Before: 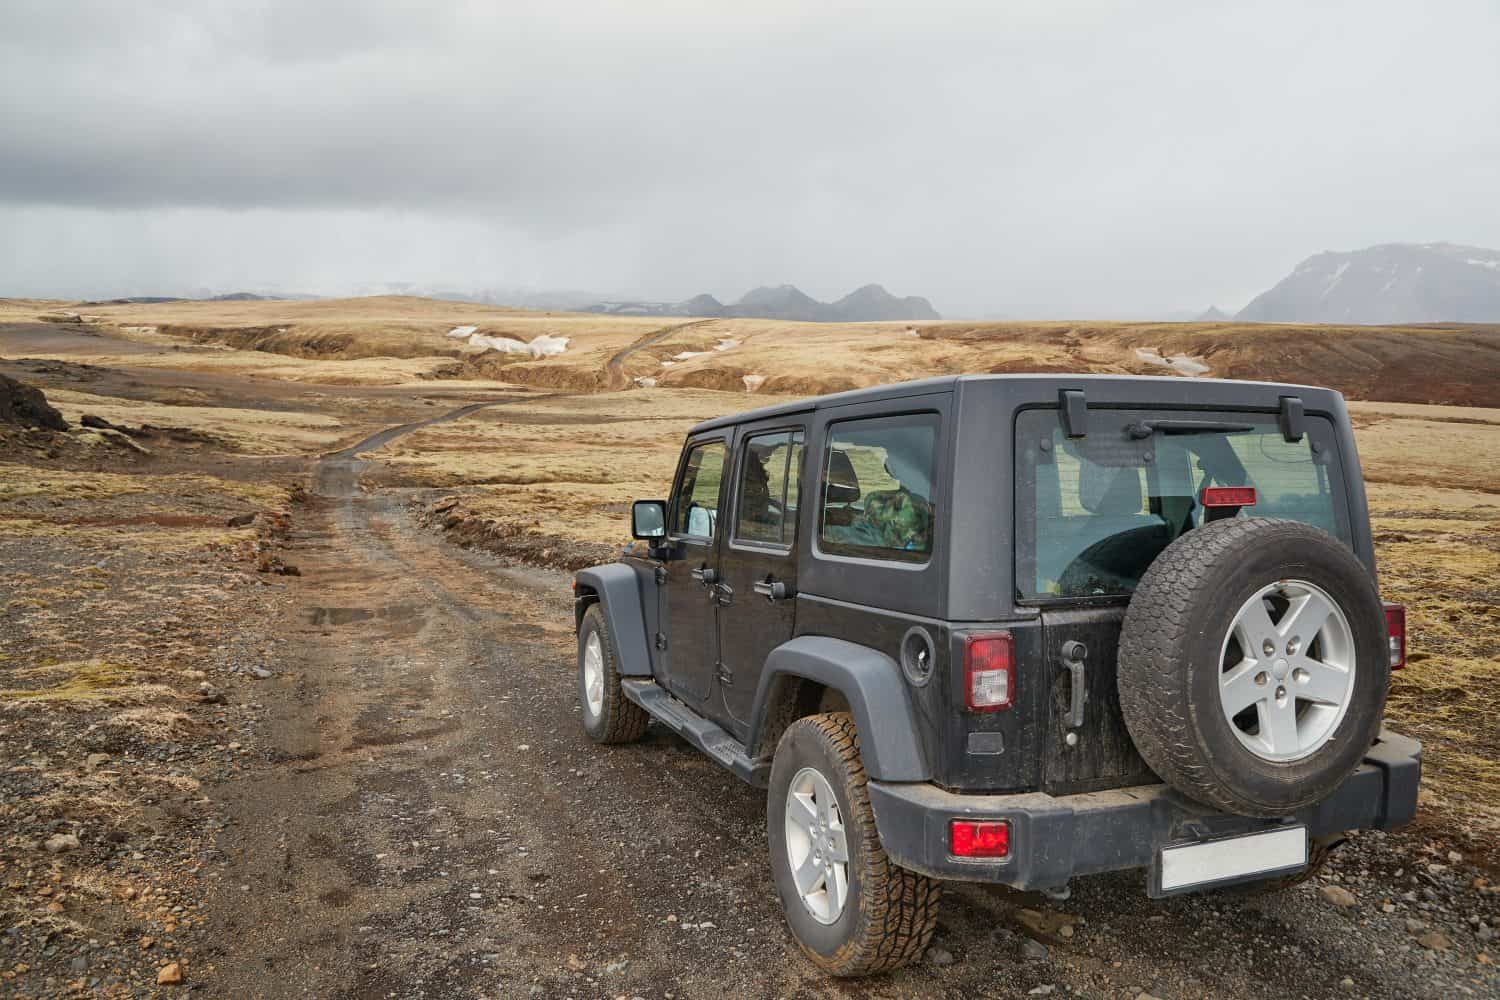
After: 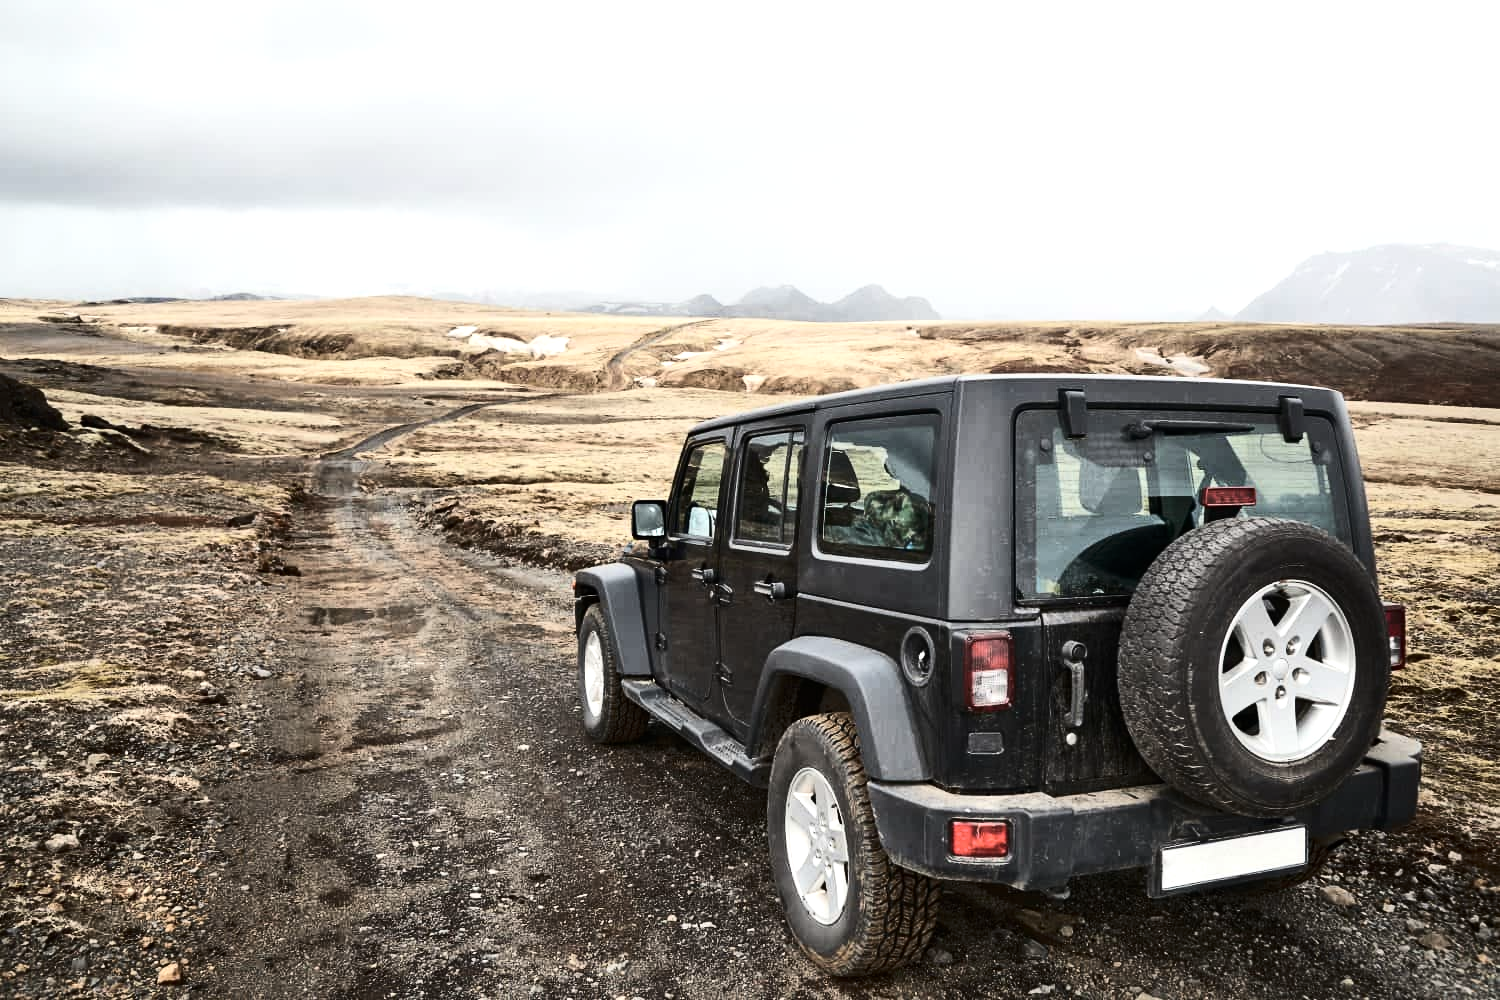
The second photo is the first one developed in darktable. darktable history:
tone equalizer: -8 EV -0.75 EV, -7 EV -0.7 EV, -6 EV -0.6 EV, -5 EV -0.4 EV, -3 EV 0.4 EV, -2 EV 0.6 EV, -1 EV 0.7 EV, +0 EV 0.75 EV, edges refinement/feathering 500, mask exposure compensation -1.57 EV, preserve details no
contrast brightness saturation: contrast 0.25, saturation -0.31
